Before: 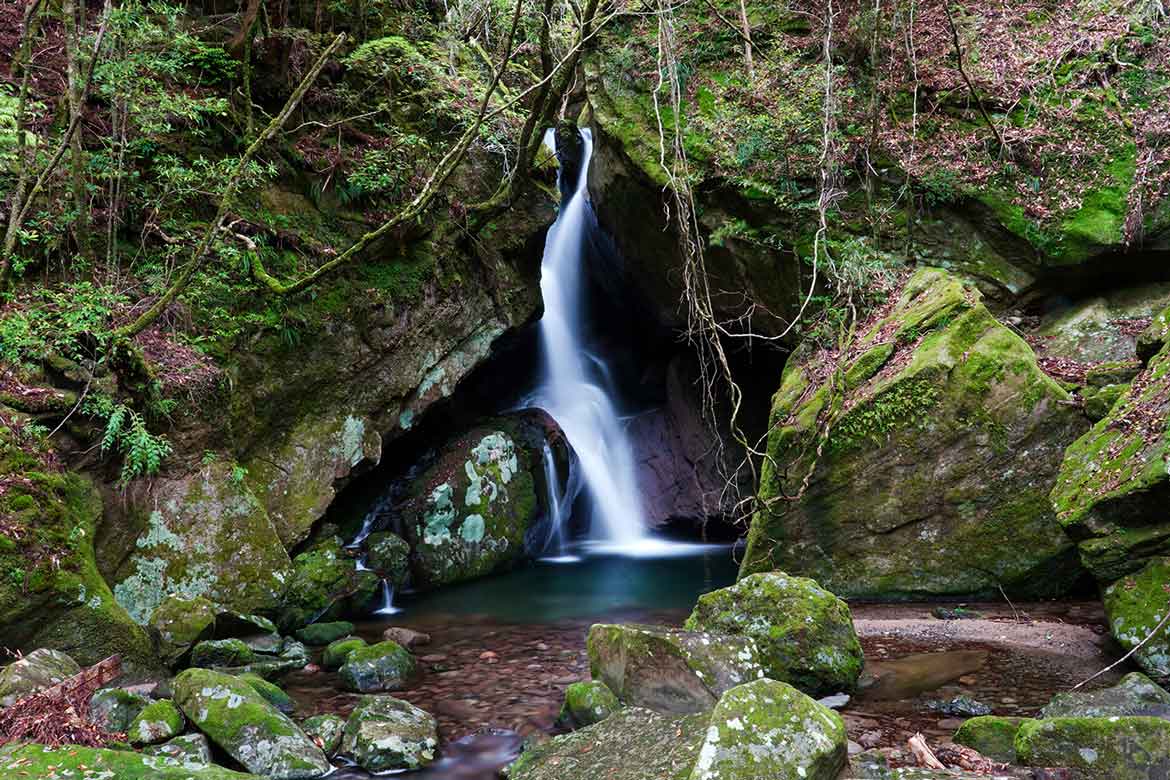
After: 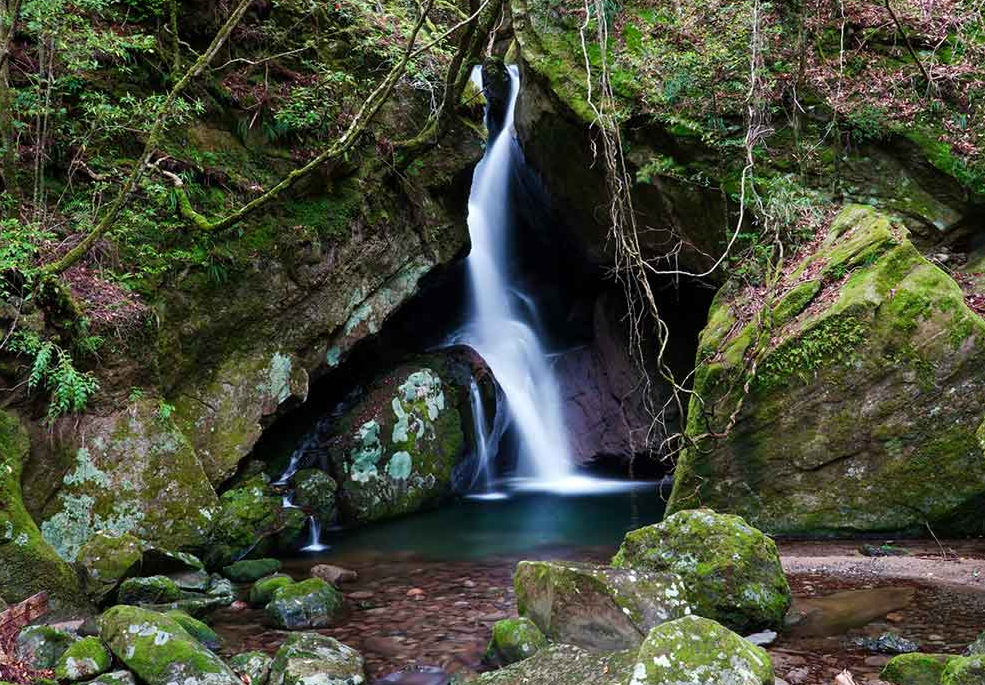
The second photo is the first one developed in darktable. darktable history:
crop: left 6.244%, top 8.194%, right 9.533%, bottom 3.959%
